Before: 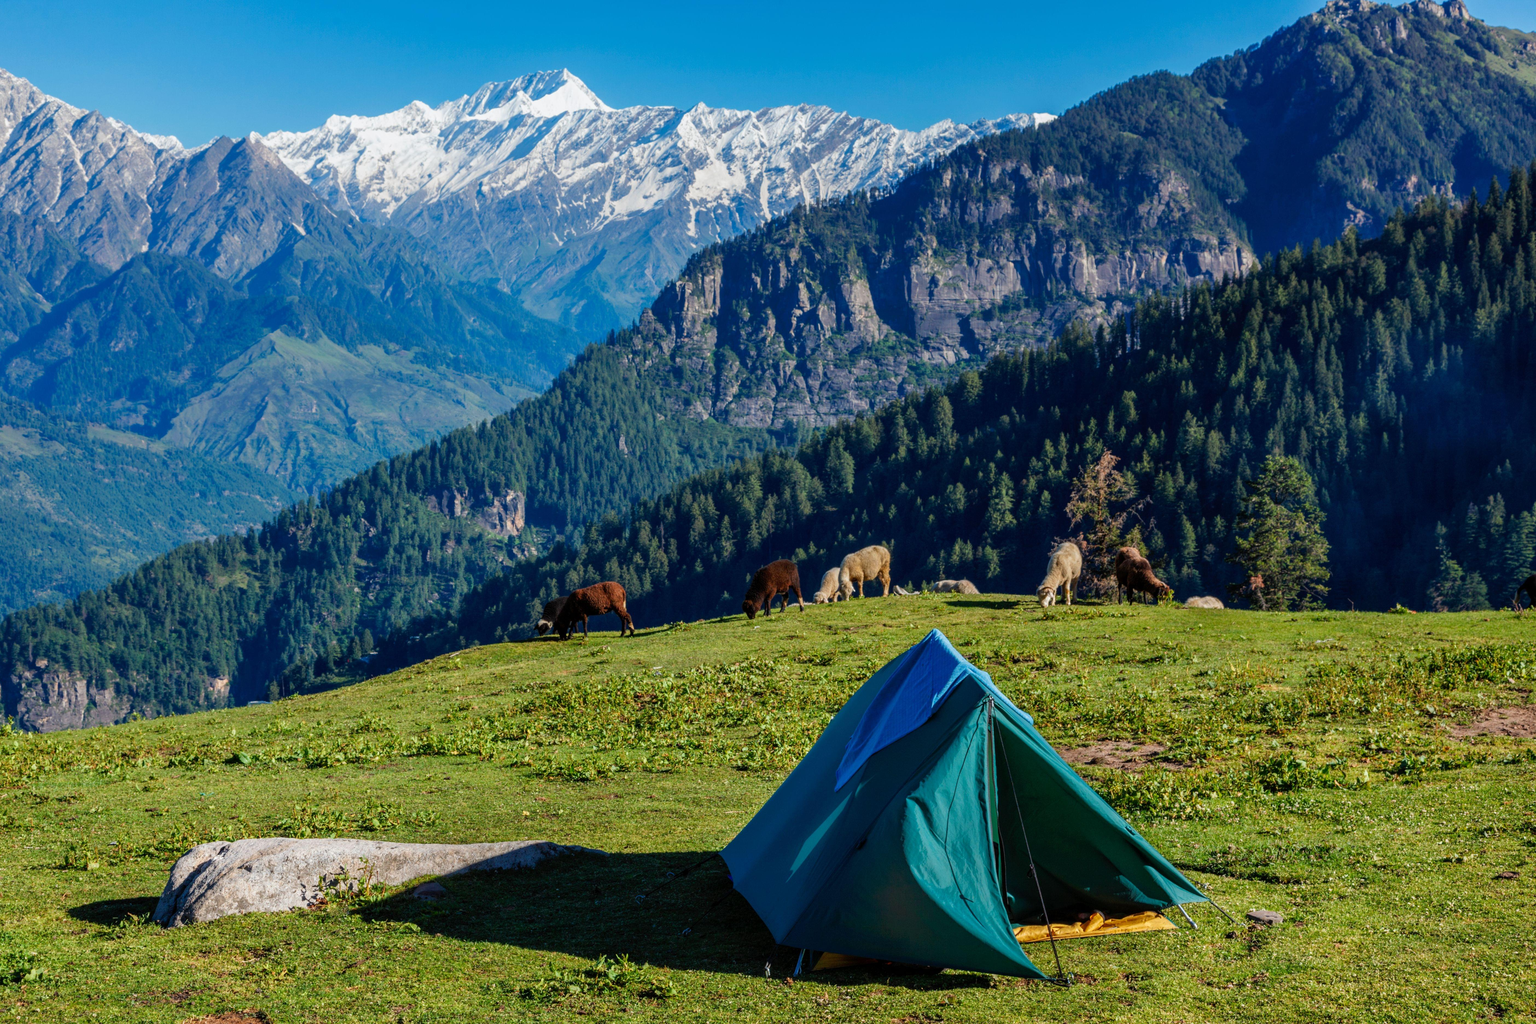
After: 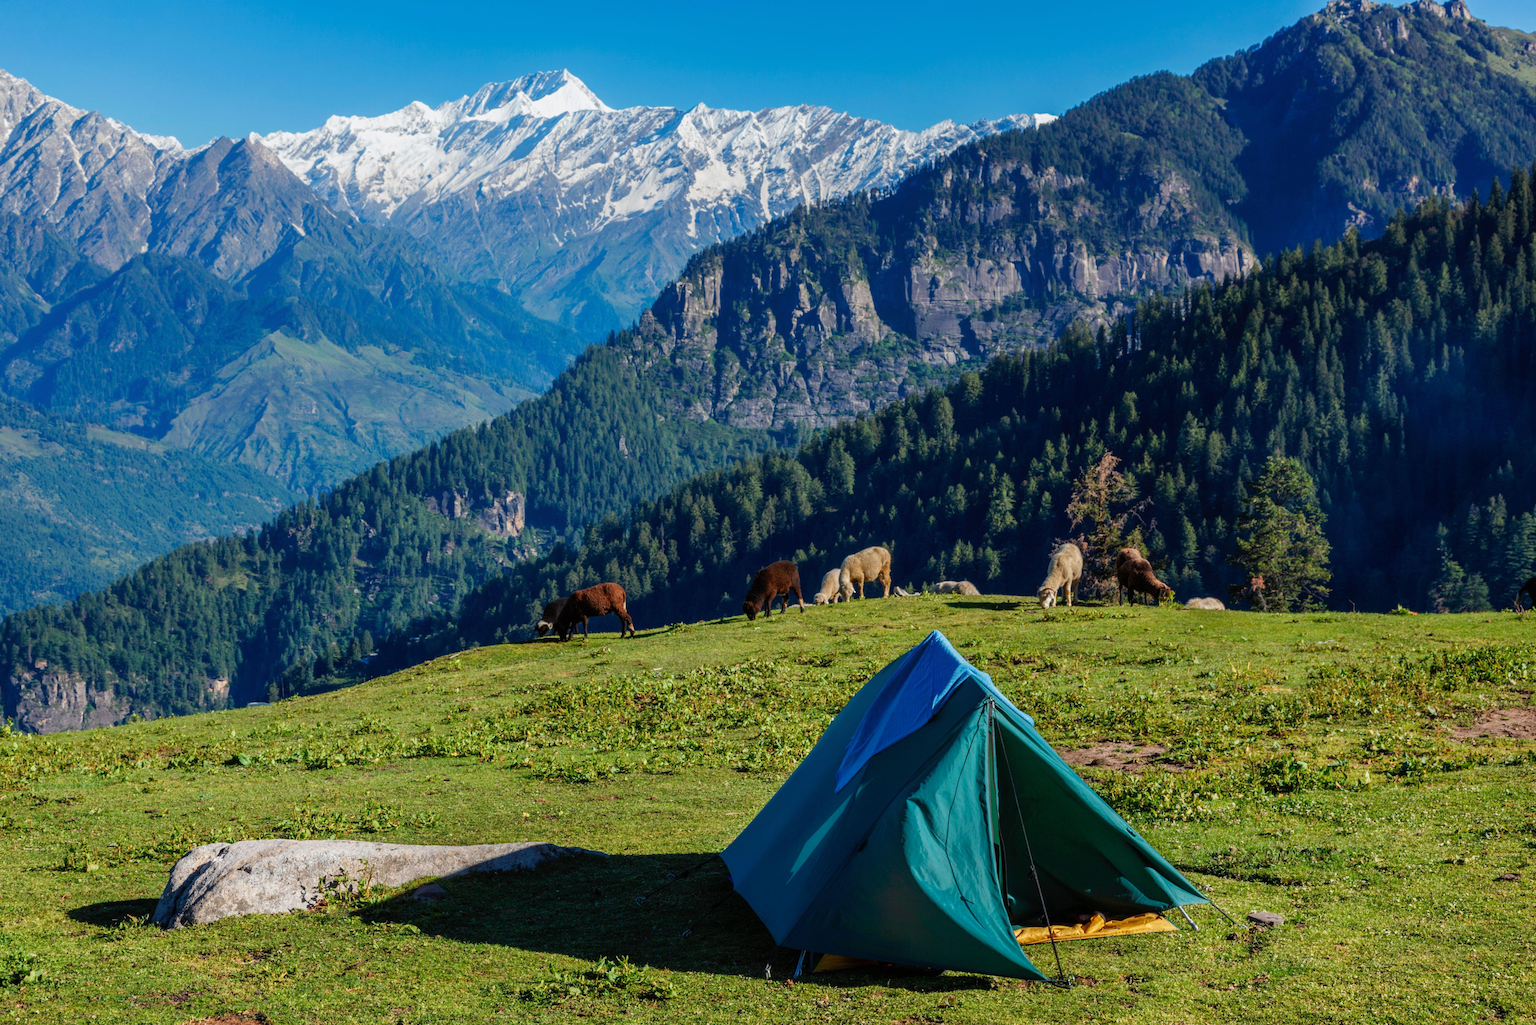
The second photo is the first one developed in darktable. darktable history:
crop: left 0.075%
local contrast: mode bilateral grid, contrast 100, coarseness 99, detail 95%, midtone range 0.2
